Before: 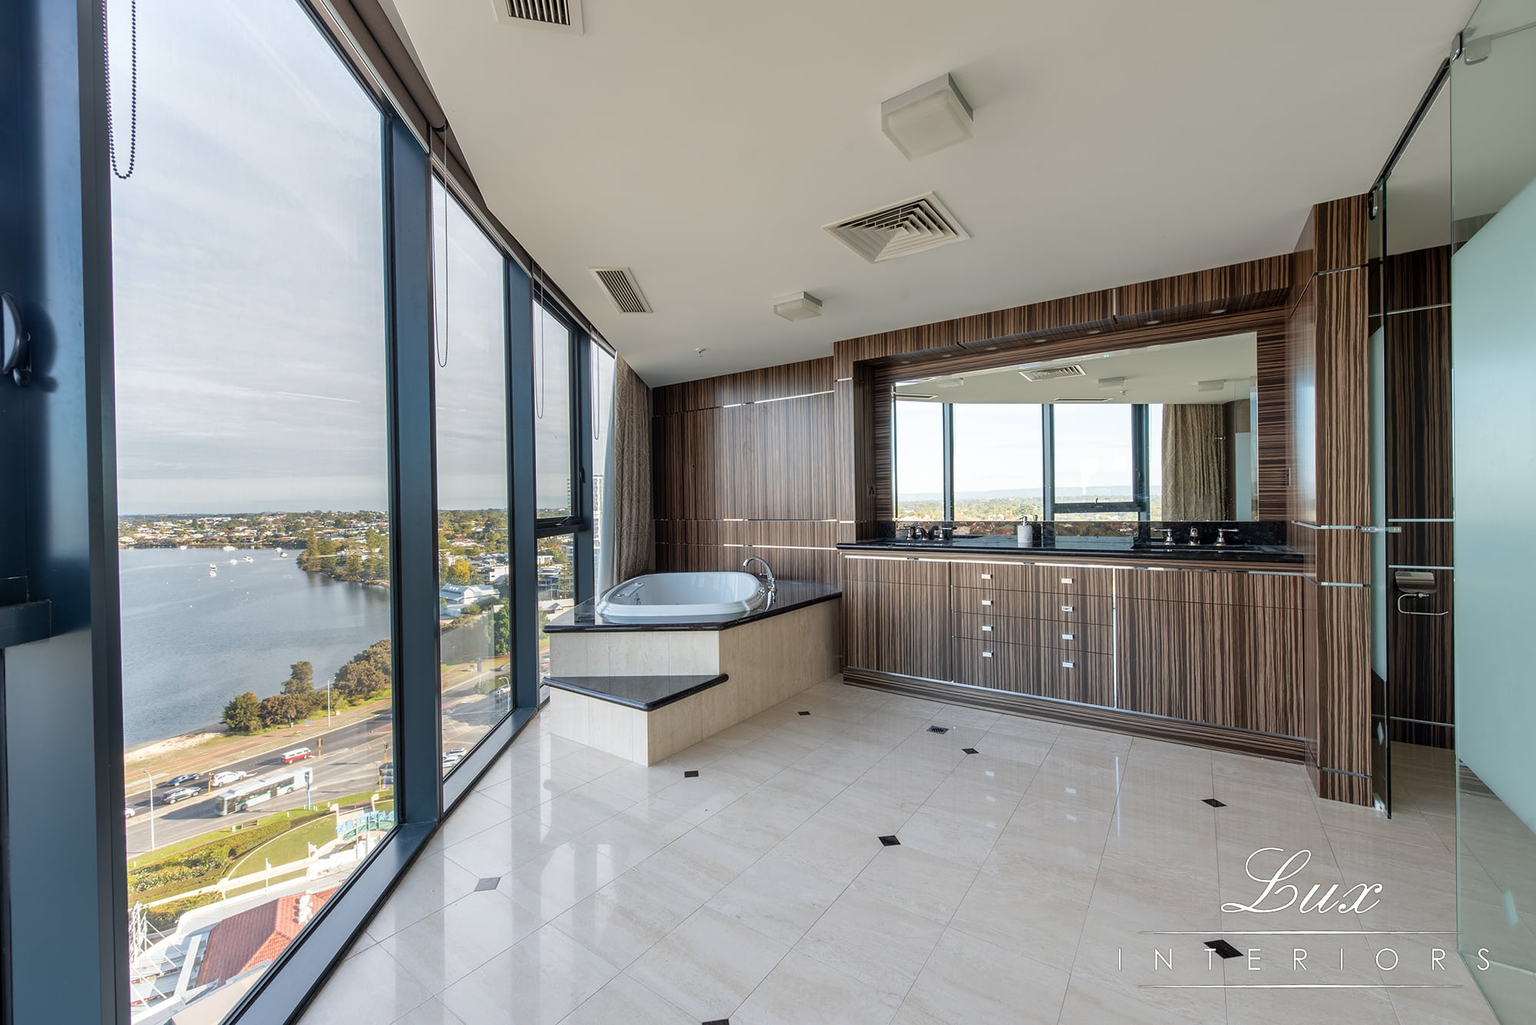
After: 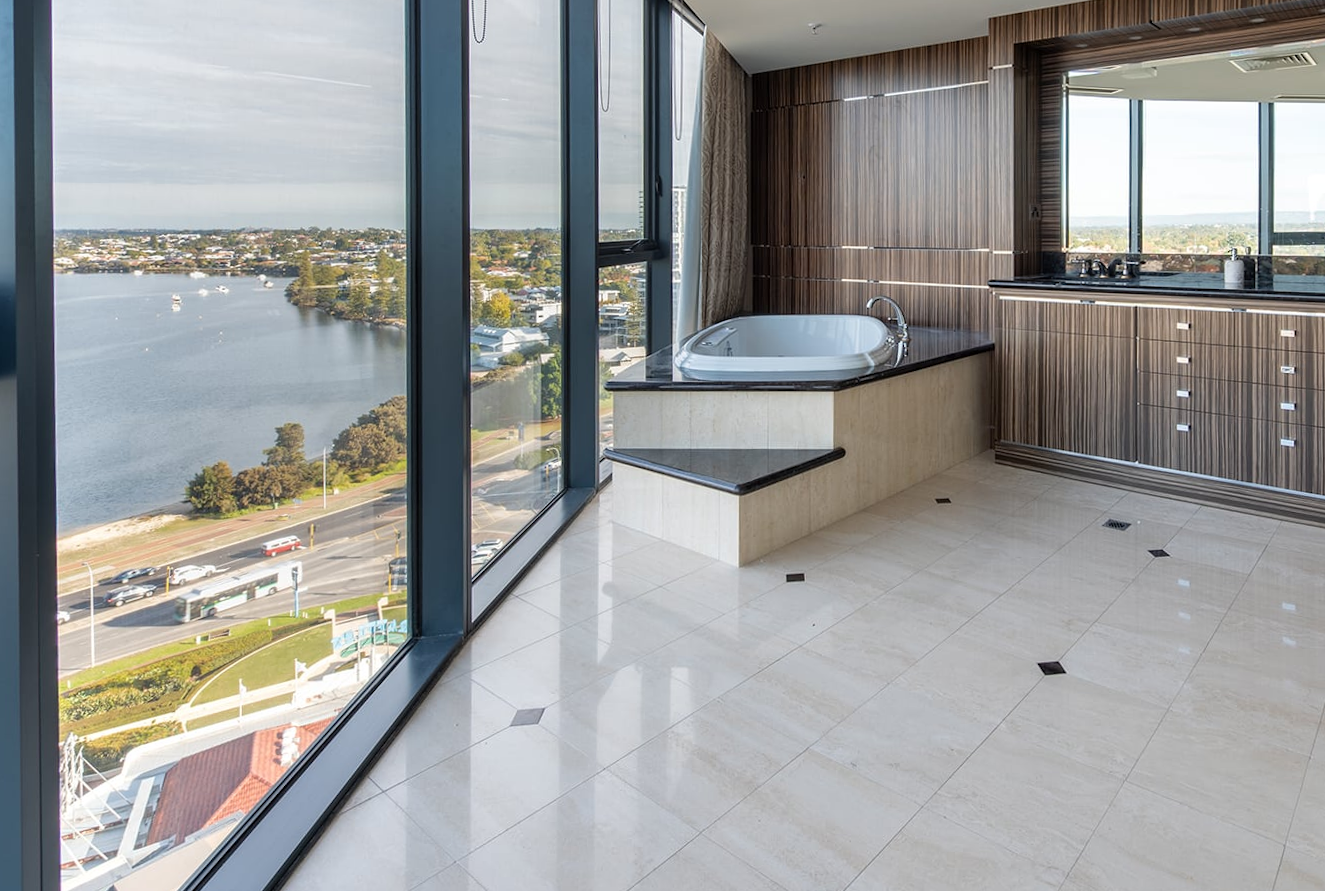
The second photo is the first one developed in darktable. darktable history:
crop and rotate: angle -0.852°, left 4.016%, top 31.766%, right 28.259%
